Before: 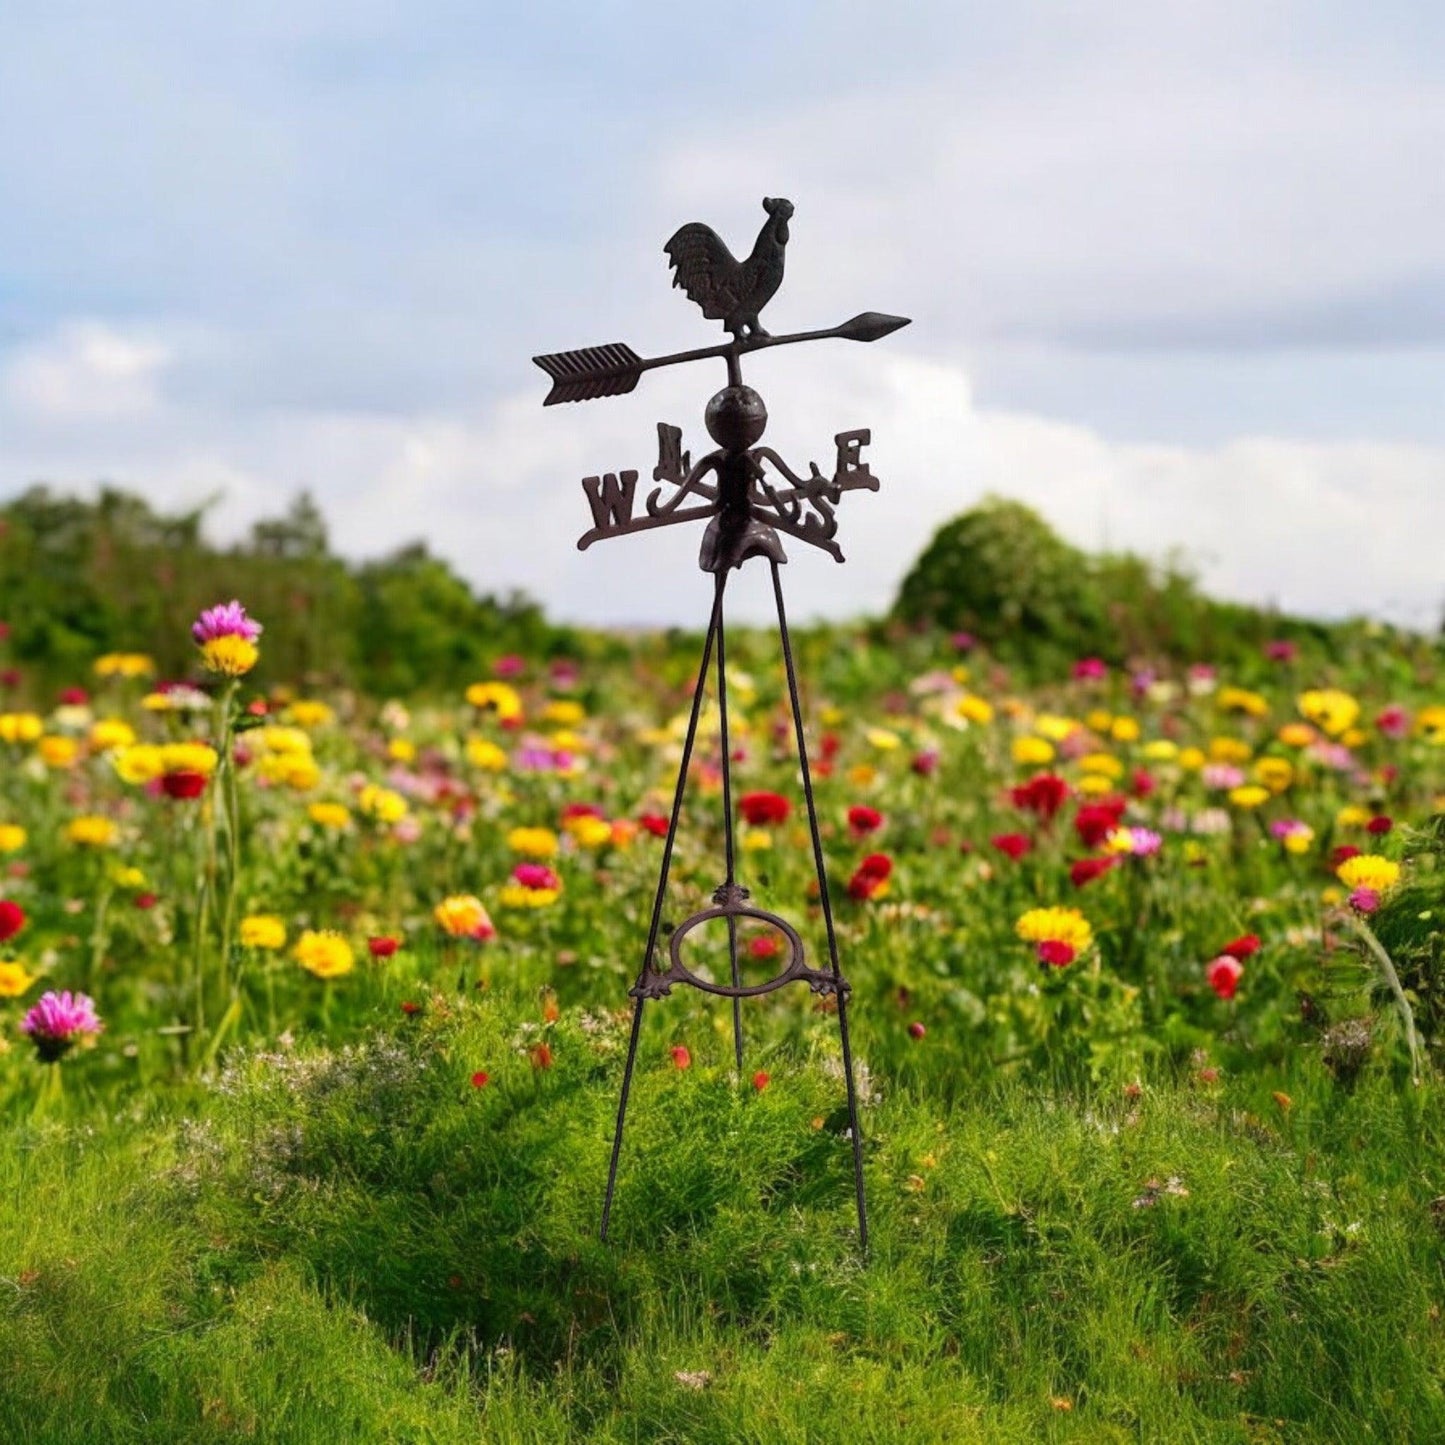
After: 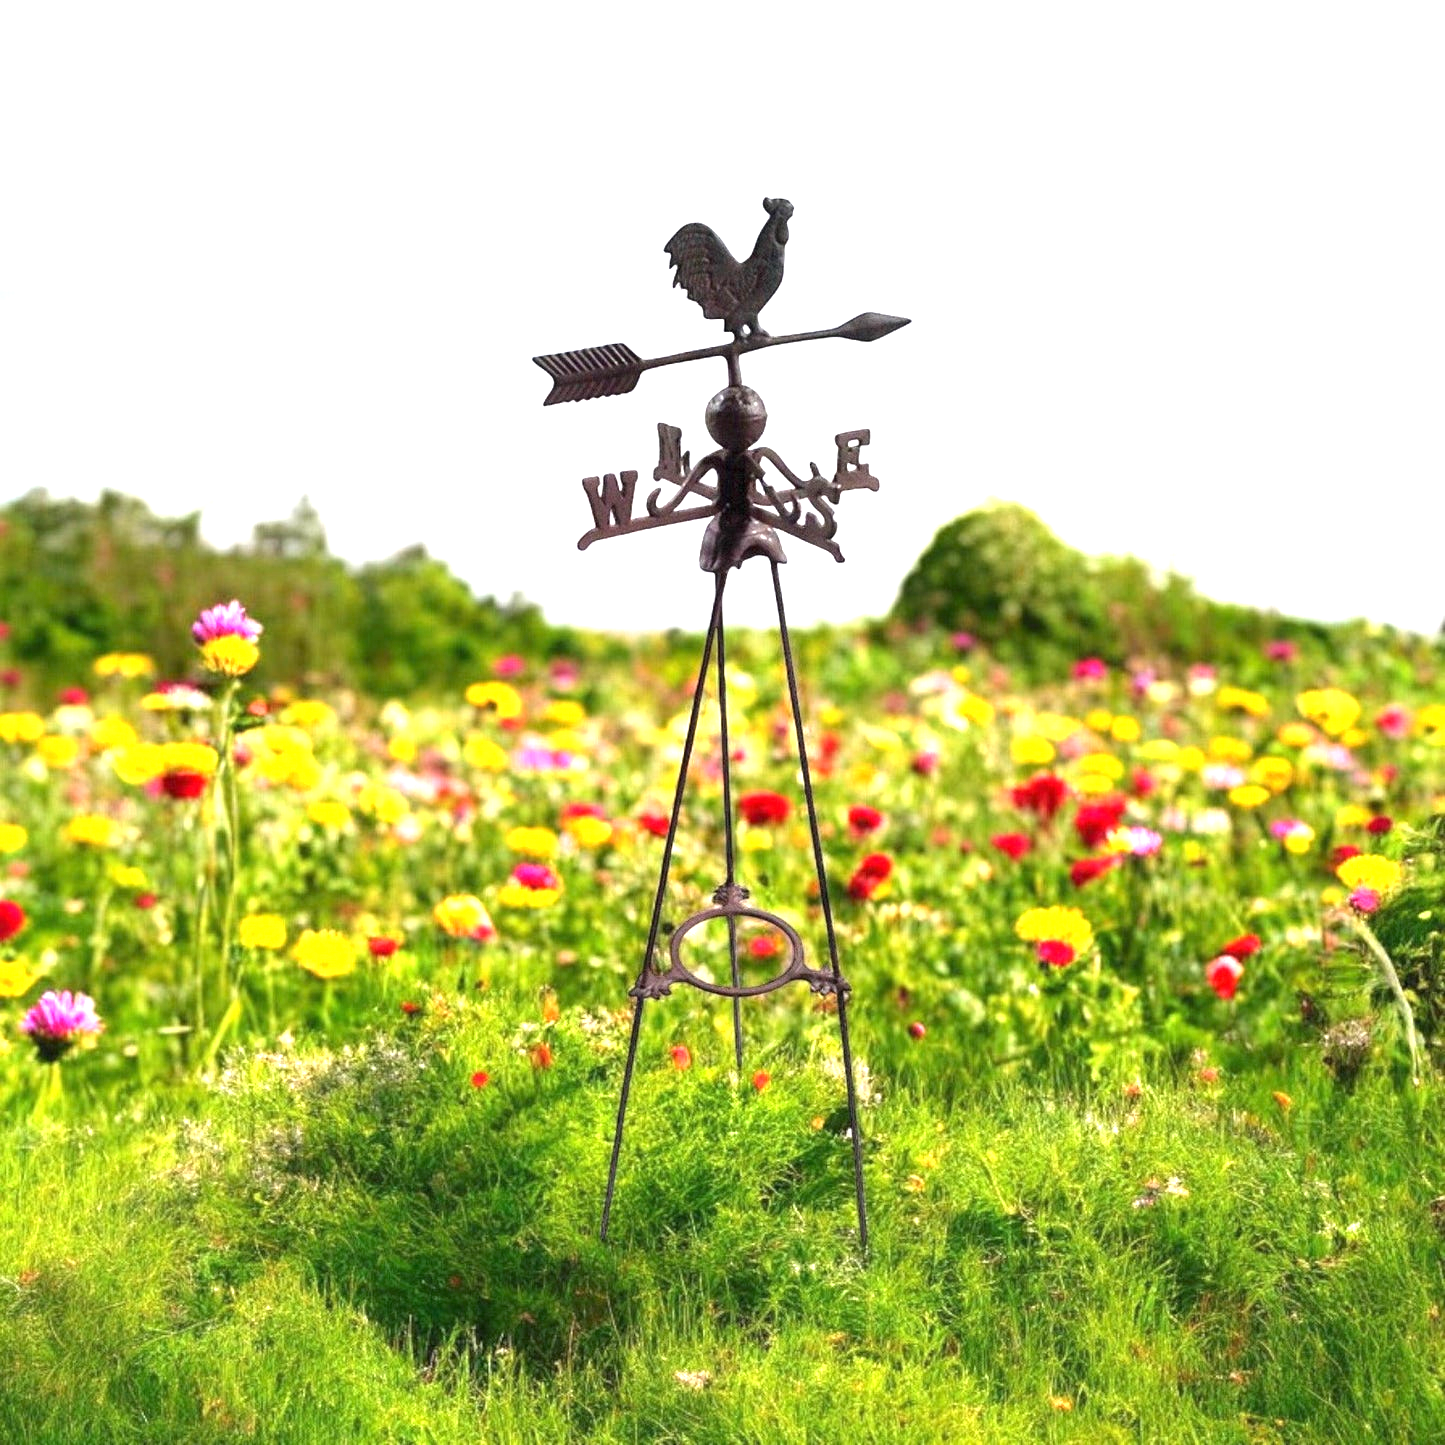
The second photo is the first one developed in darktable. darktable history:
rotate and perspective: crop left 0, crop top 0
exposure: black level correction 0, exposure 1.388 EV, compensate exposure bias true, compensate highlight preservation false
